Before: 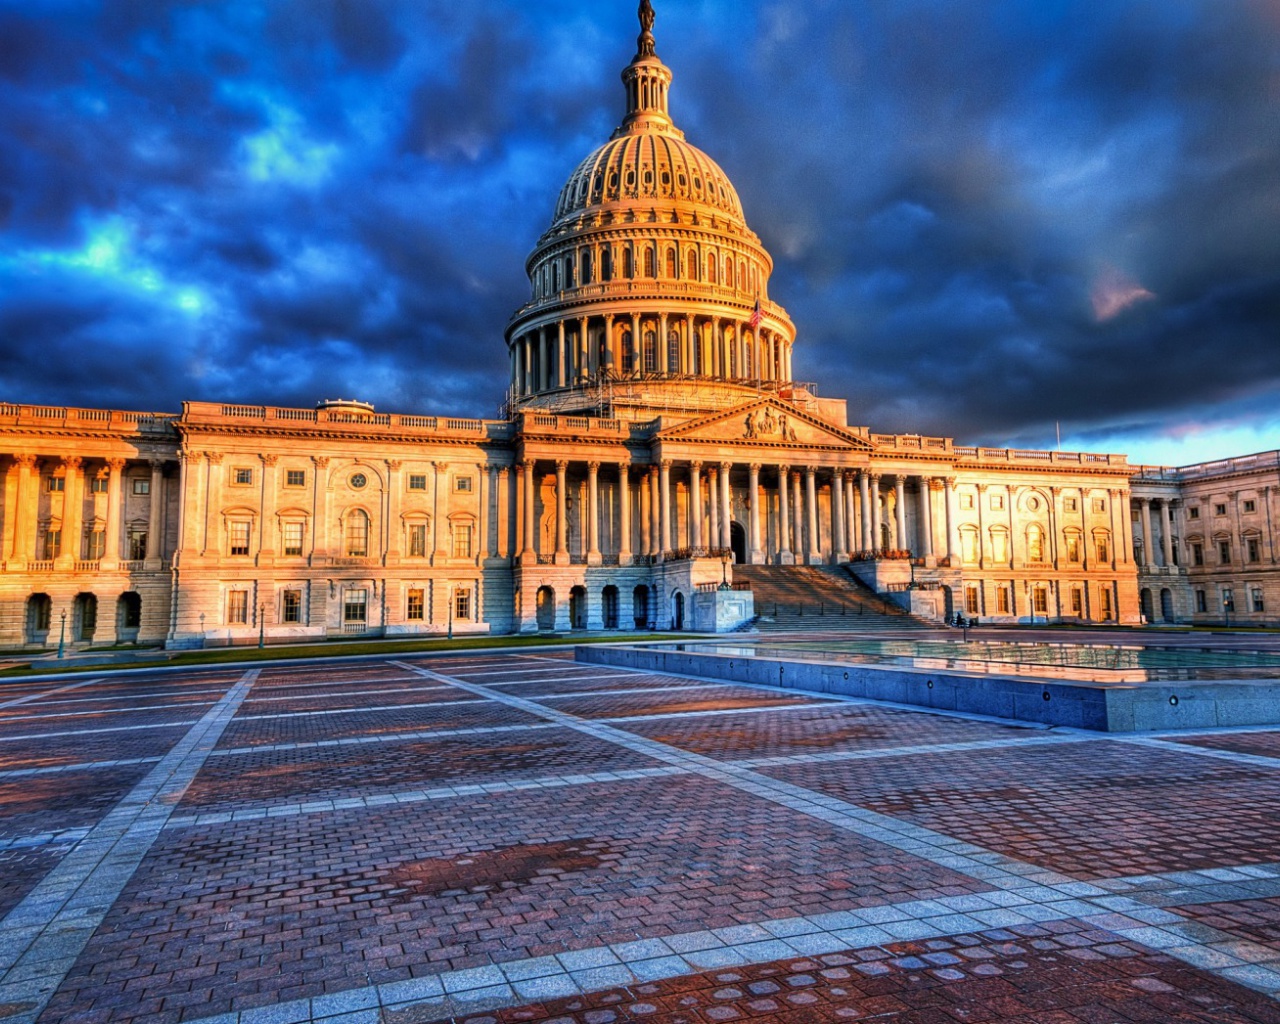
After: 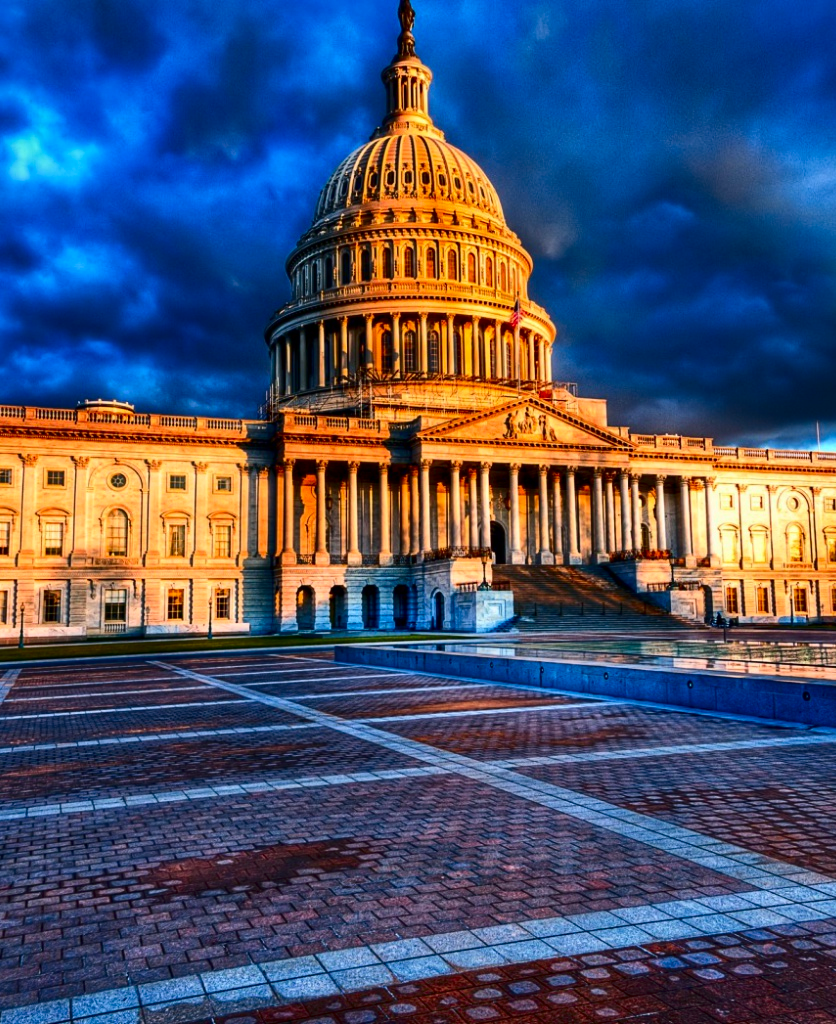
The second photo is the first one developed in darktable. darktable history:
crop and rotate: left 18.812%, right 15.845%
contrast brightness saturation: contrast 0.207, brightness -0.109, saturation 0.212
